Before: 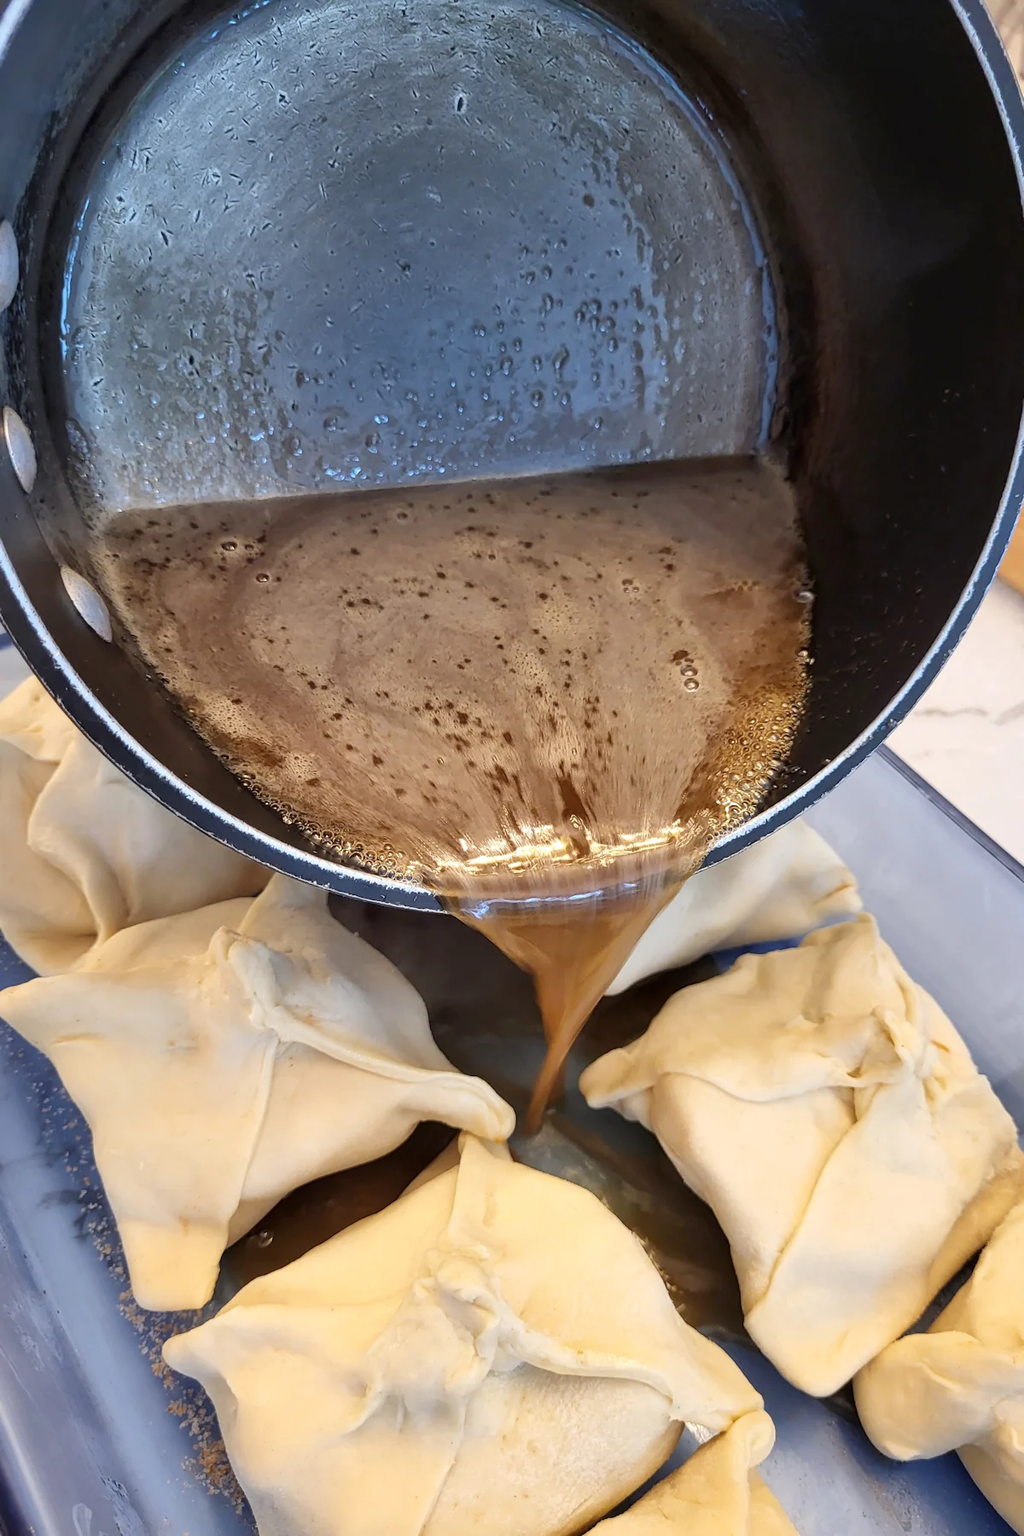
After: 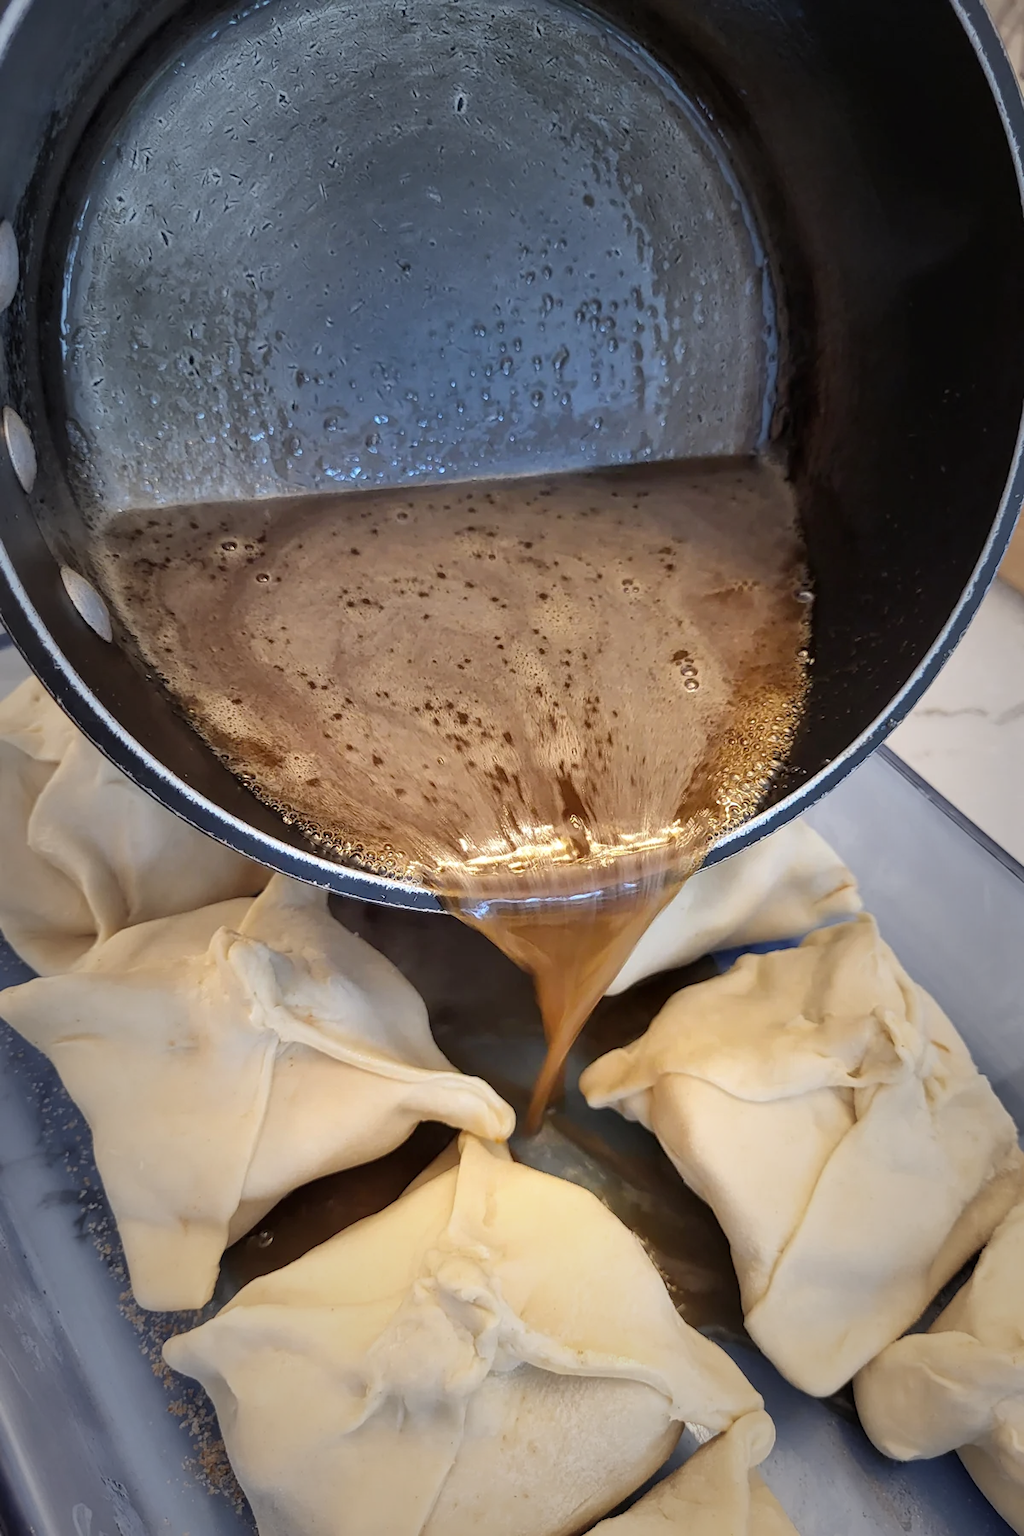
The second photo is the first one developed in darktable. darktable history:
vignetting: fall-off start 47.64%, brightness -0.42, saturation -0.301, automatic ratio true, width/height ratio 1.296, unbound false
